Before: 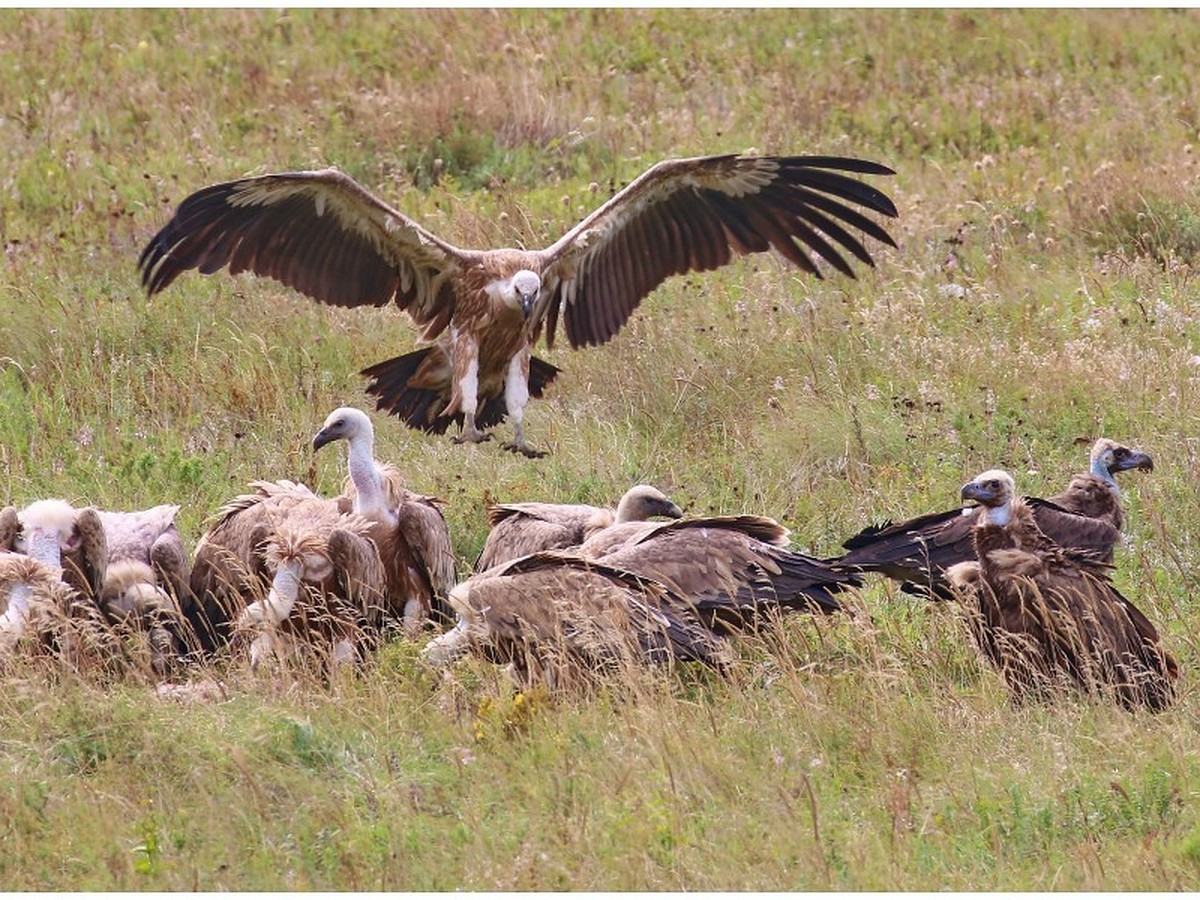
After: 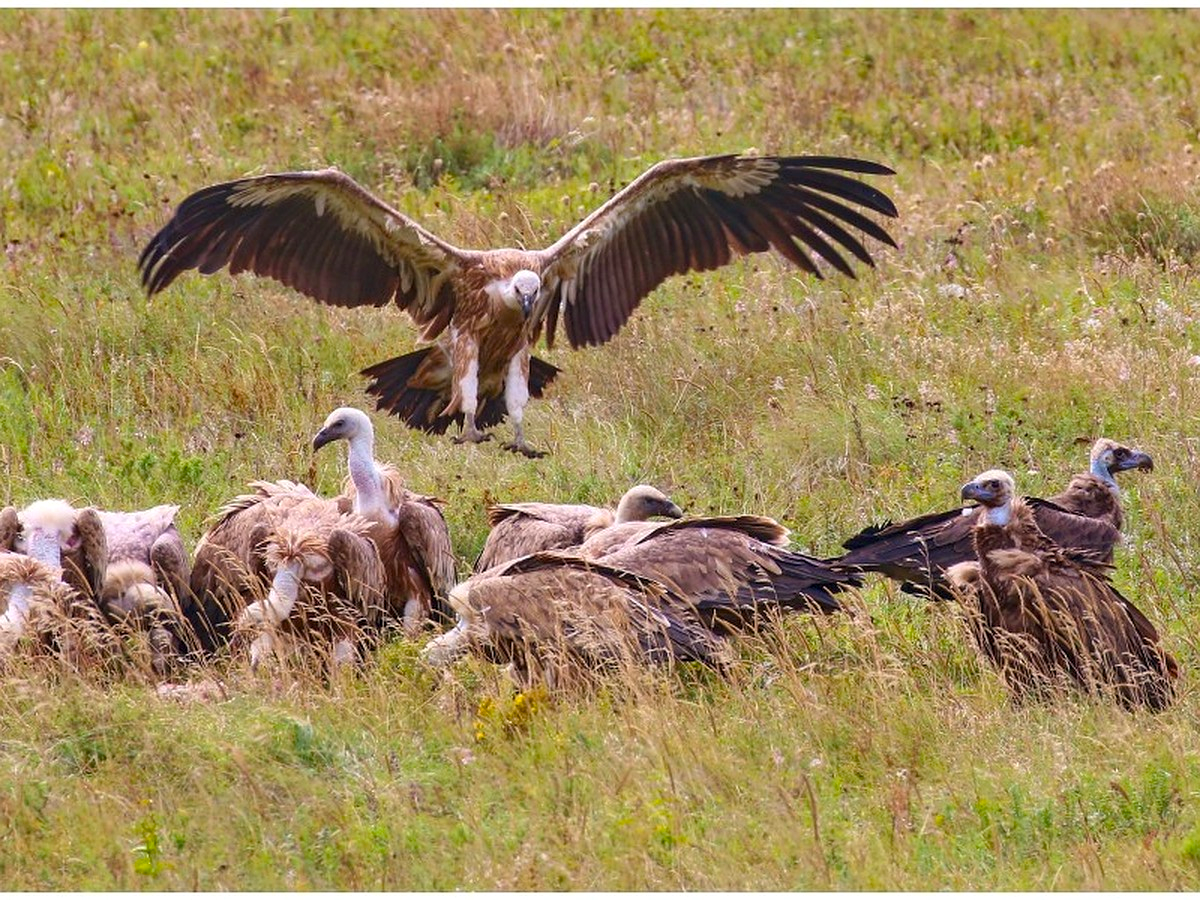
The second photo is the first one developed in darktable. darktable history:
local contrast: highlights 100%, shadows 100%, detail 120%, midtone range 0.2
color correction: saturation 0.99
color balance rgb: perceptual saturation grading › global saturation 25%, global vibrance 20%
